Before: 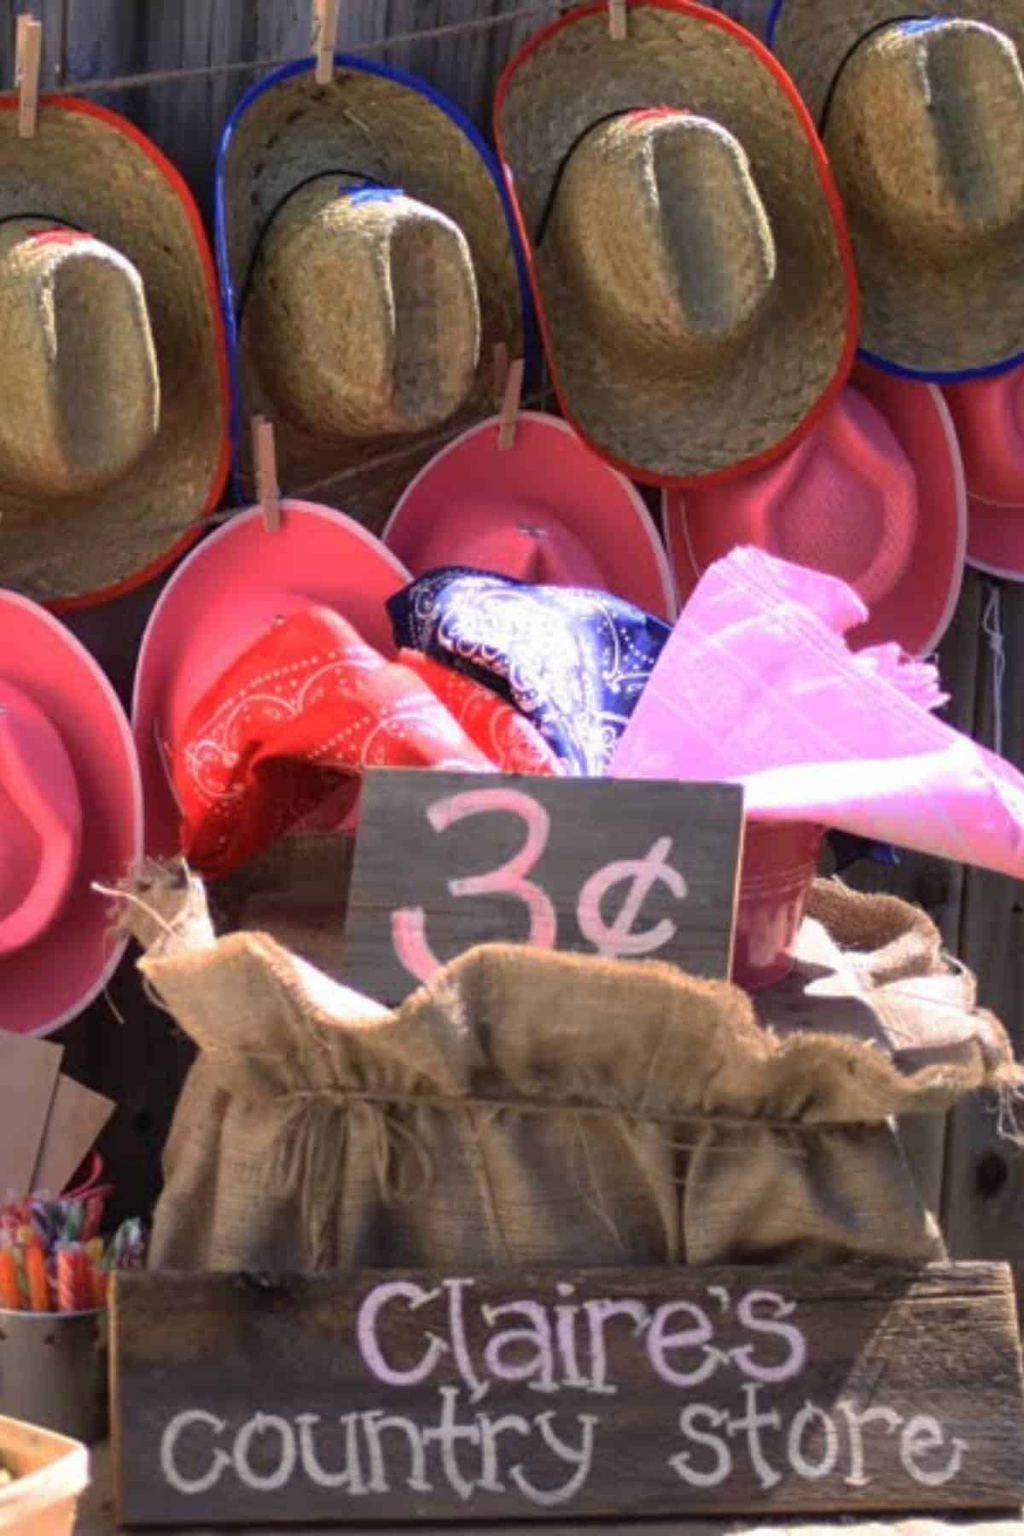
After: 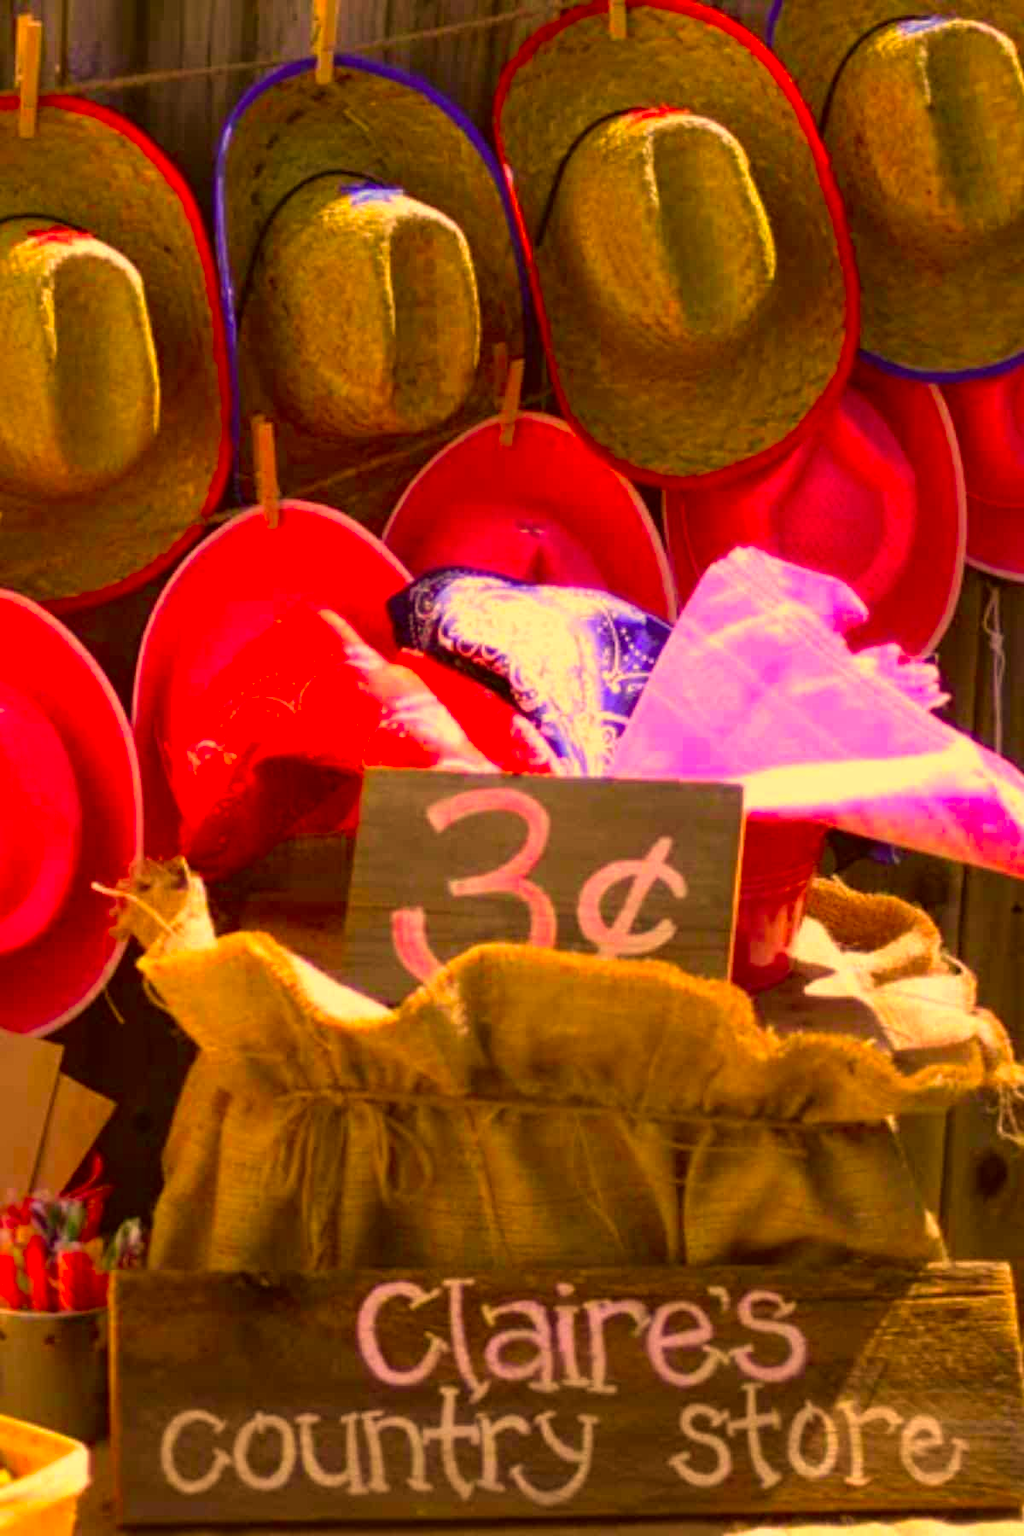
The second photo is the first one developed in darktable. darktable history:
color correction: highlights a* 11.19, highlights b* 30.31, shadows a* 2.76, shadows b* 17.31, saturation 1.72
